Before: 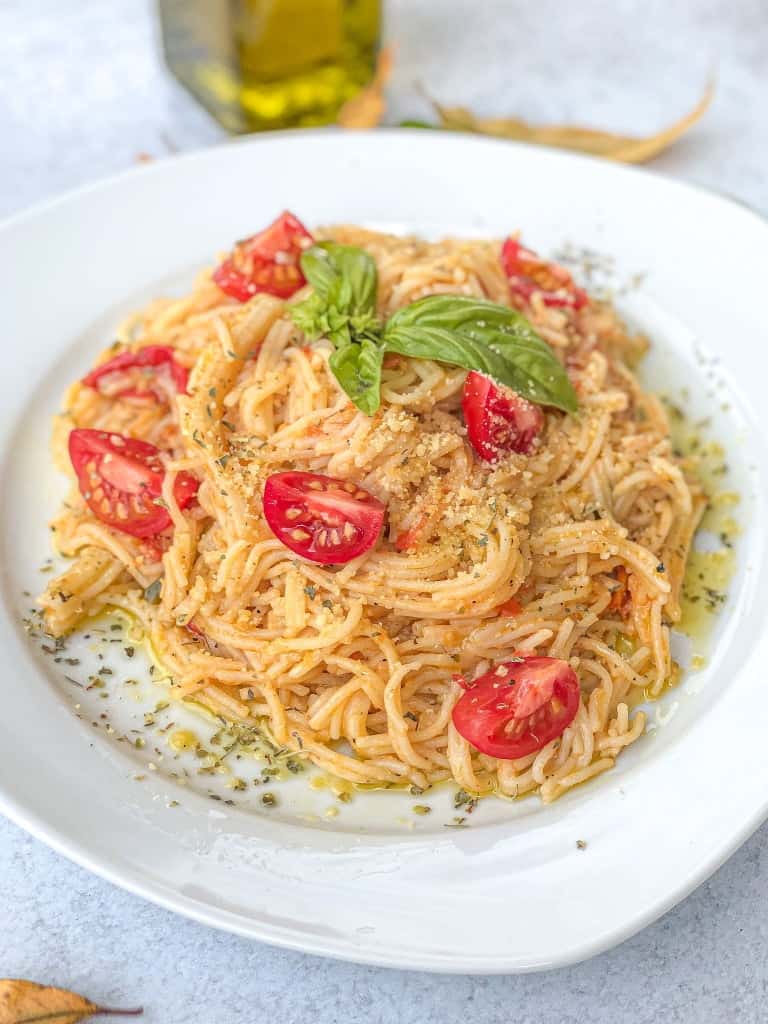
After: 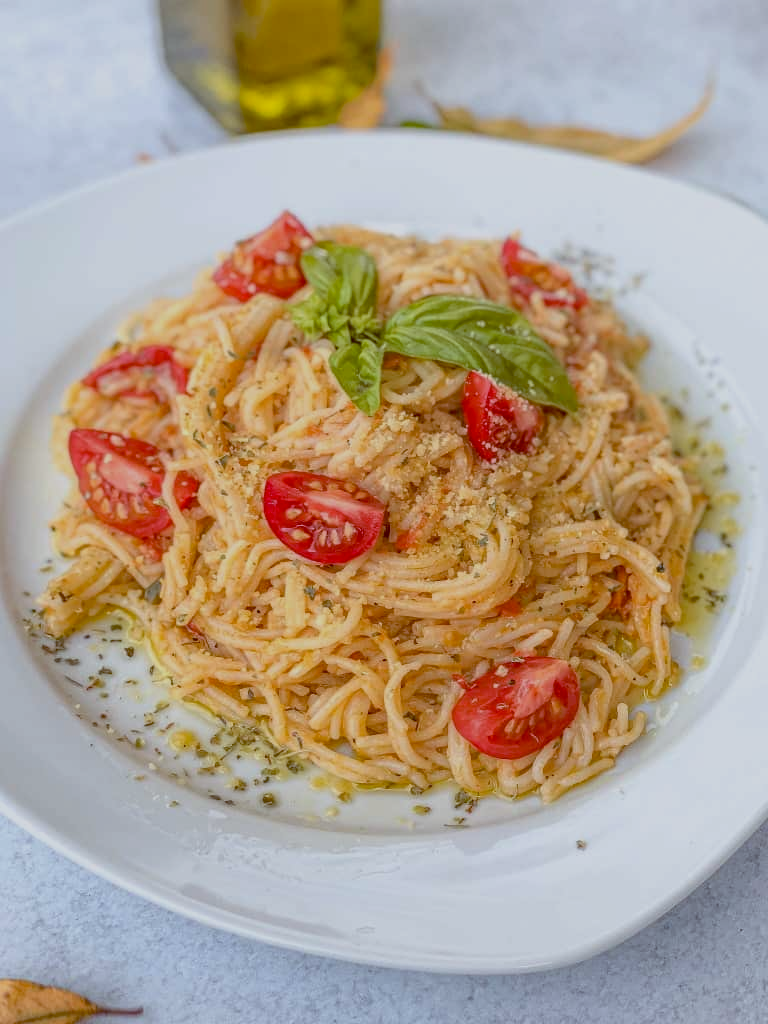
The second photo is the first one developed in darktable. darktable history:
color balance: lift [1, 1.015, 1.004, 0.985], gamma [1, 0.958, 0.971, 1.042], gain [1, 0.956, 0.977, 1.044]
exposure: exposure -0.582 EV, compensate highlight preservation false
